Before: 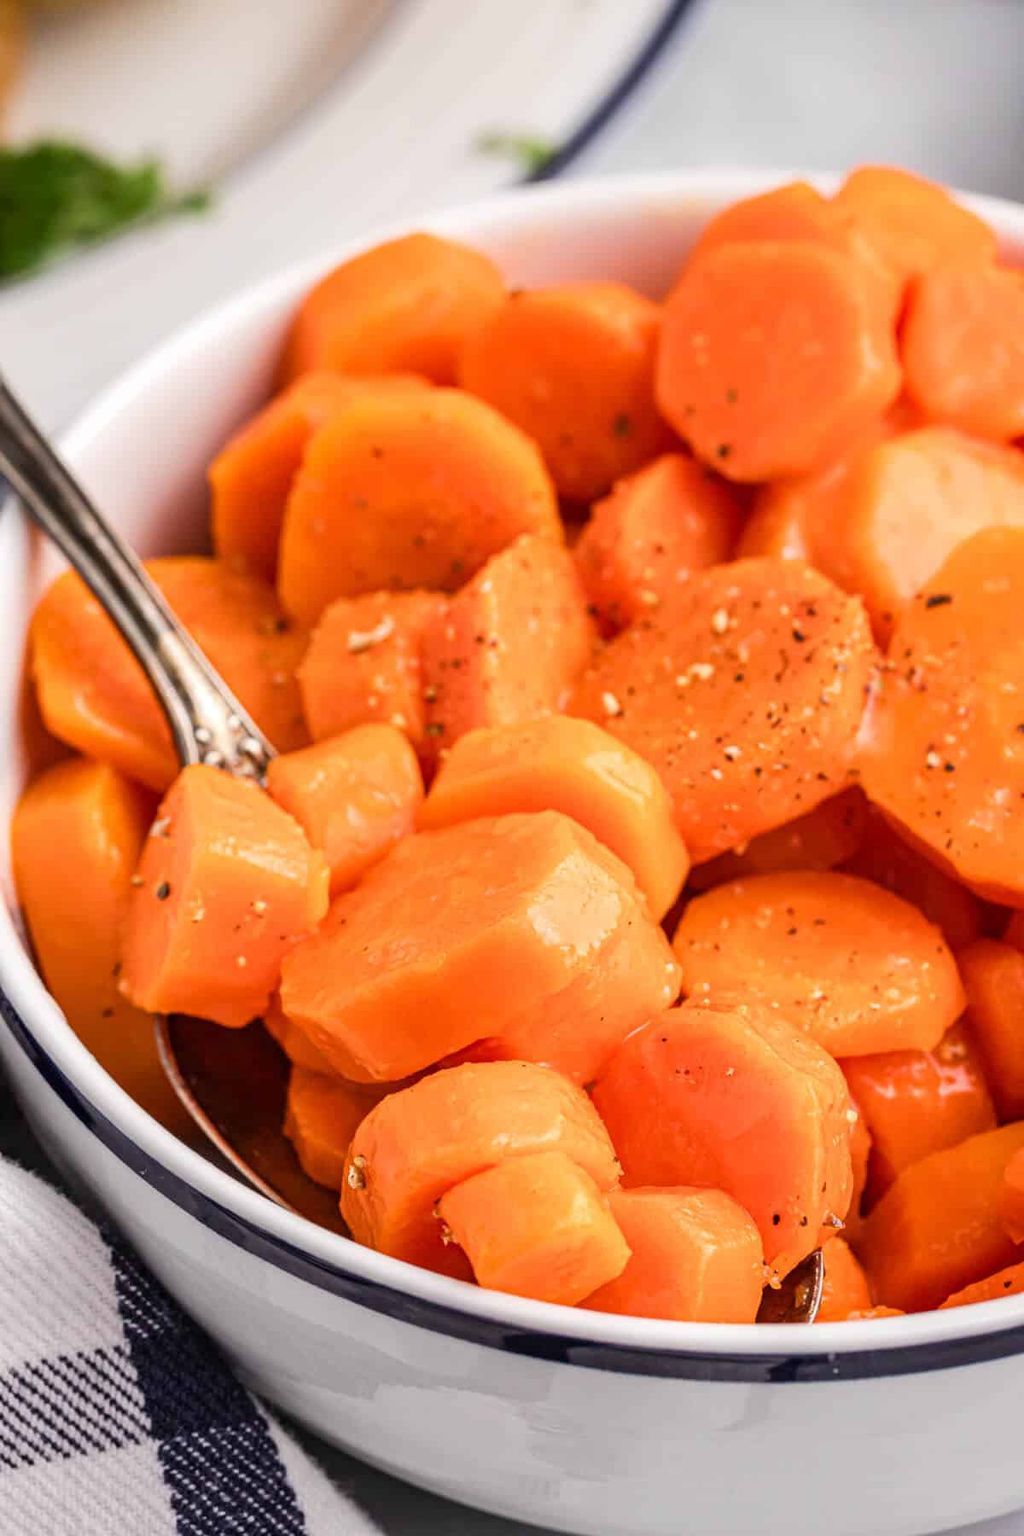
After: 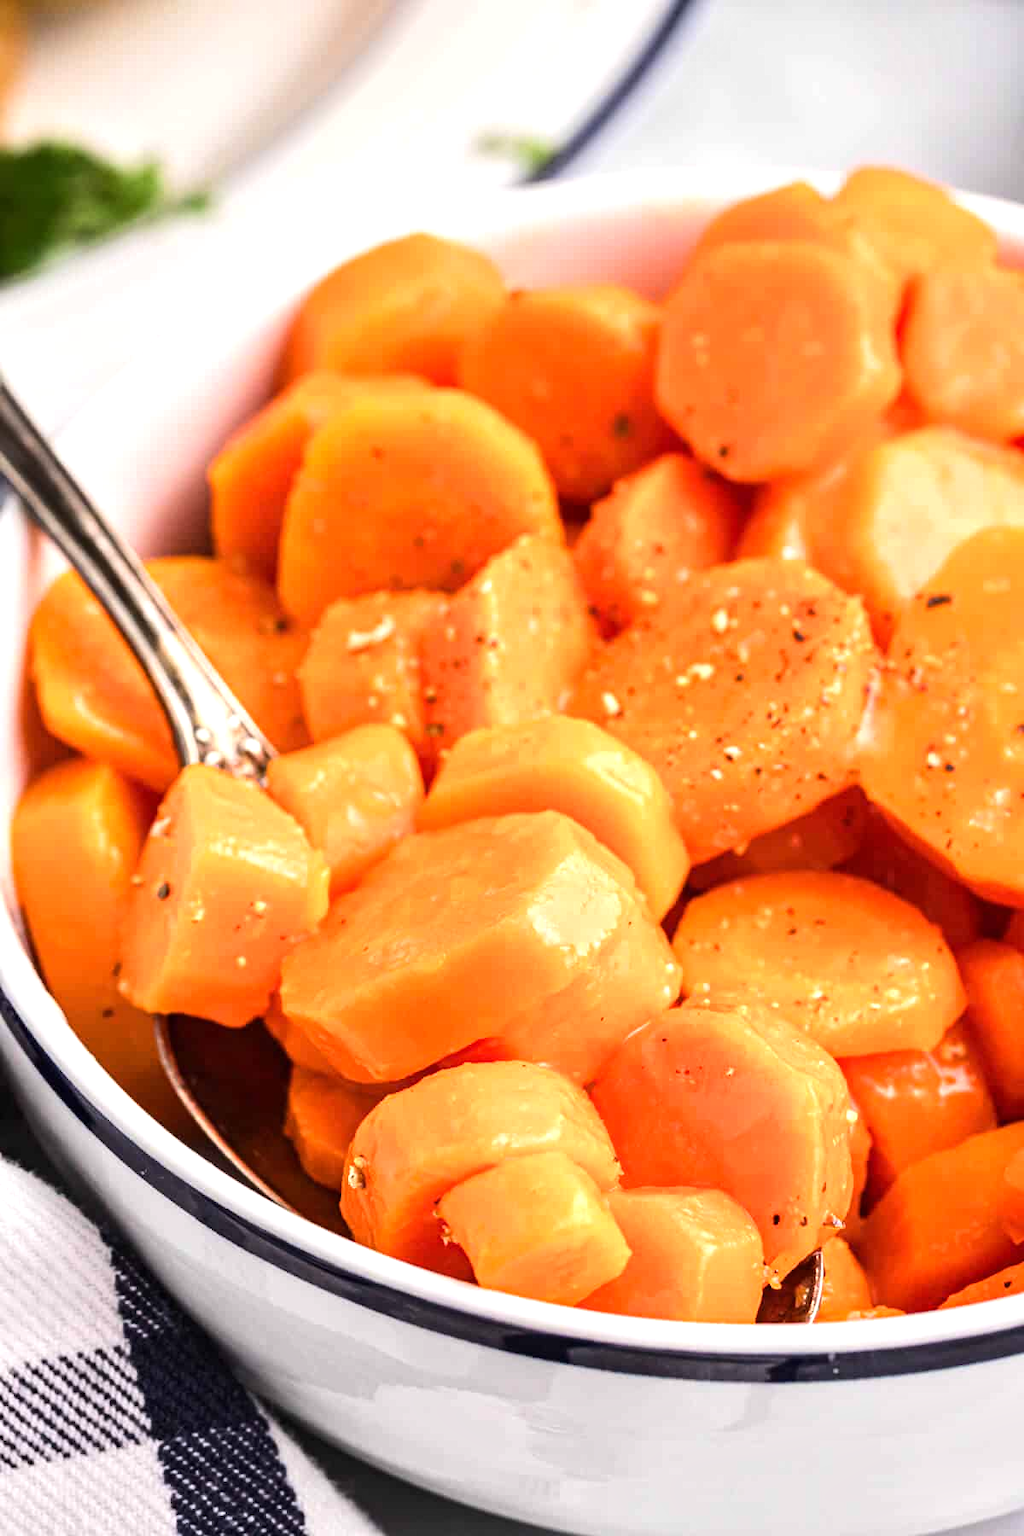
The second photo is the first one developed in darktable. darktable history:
tone equalizer: -8 EV 0.001 EV, -7 EV -0.001 EV, -6 EV 0.003 EV, -5 EV -0.029 EV, -4 EV -0.099 EV, -3 EV -0.151 EV, -2 EV 0.247 EV, -1 EV 0.715 EV, +0 EV 0.499 EV
